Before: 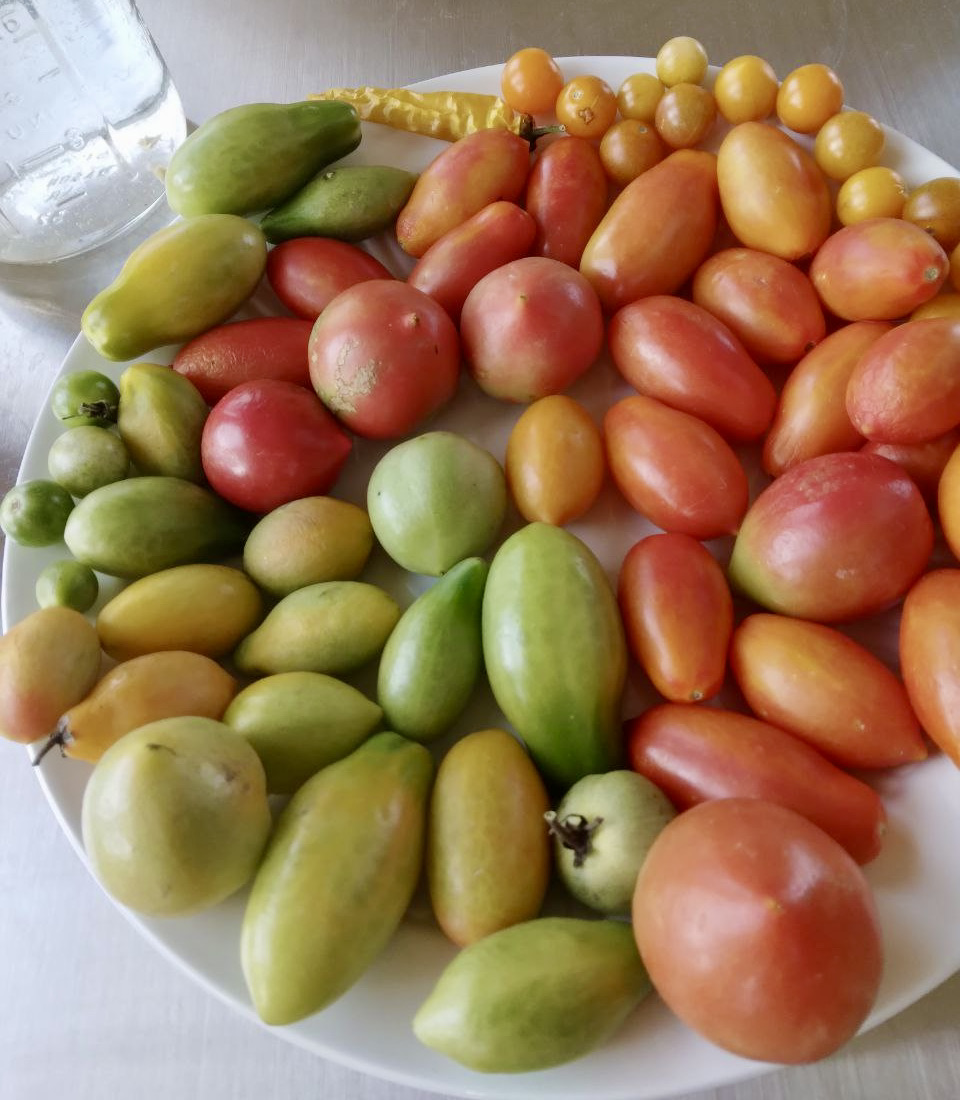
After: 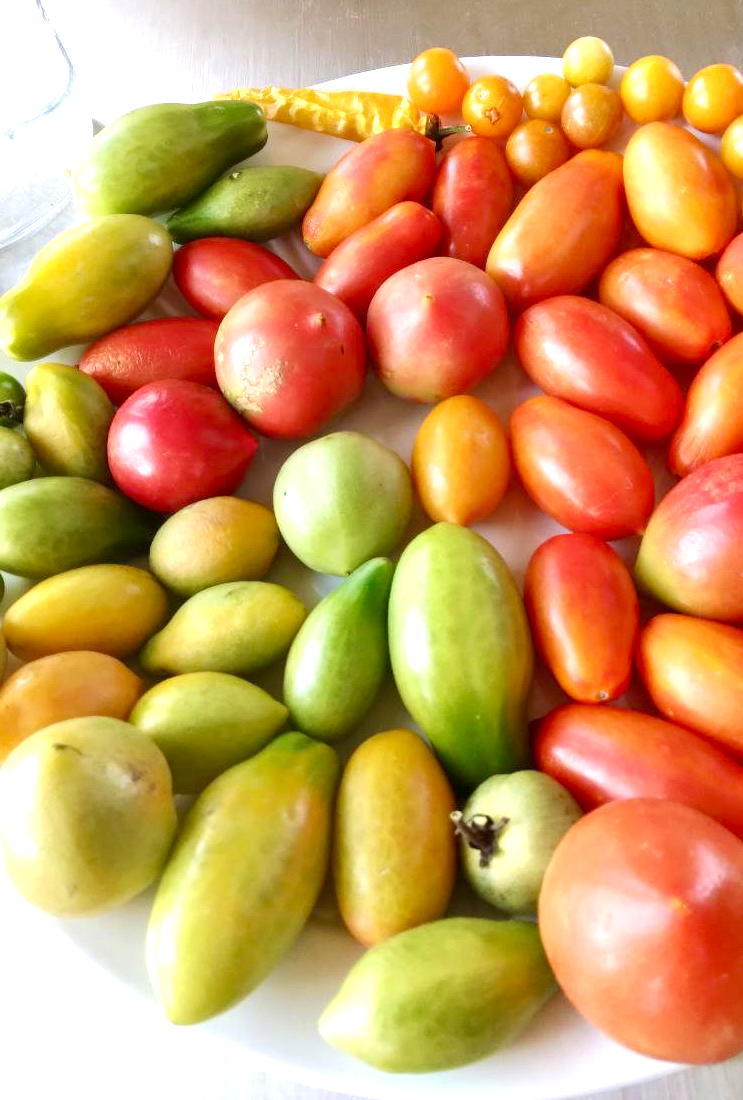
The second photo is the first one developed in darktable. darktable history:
exposure: exposure 0.999 EV, compensate highlight preservation false
crop: left 9.88%, right 12.664%
